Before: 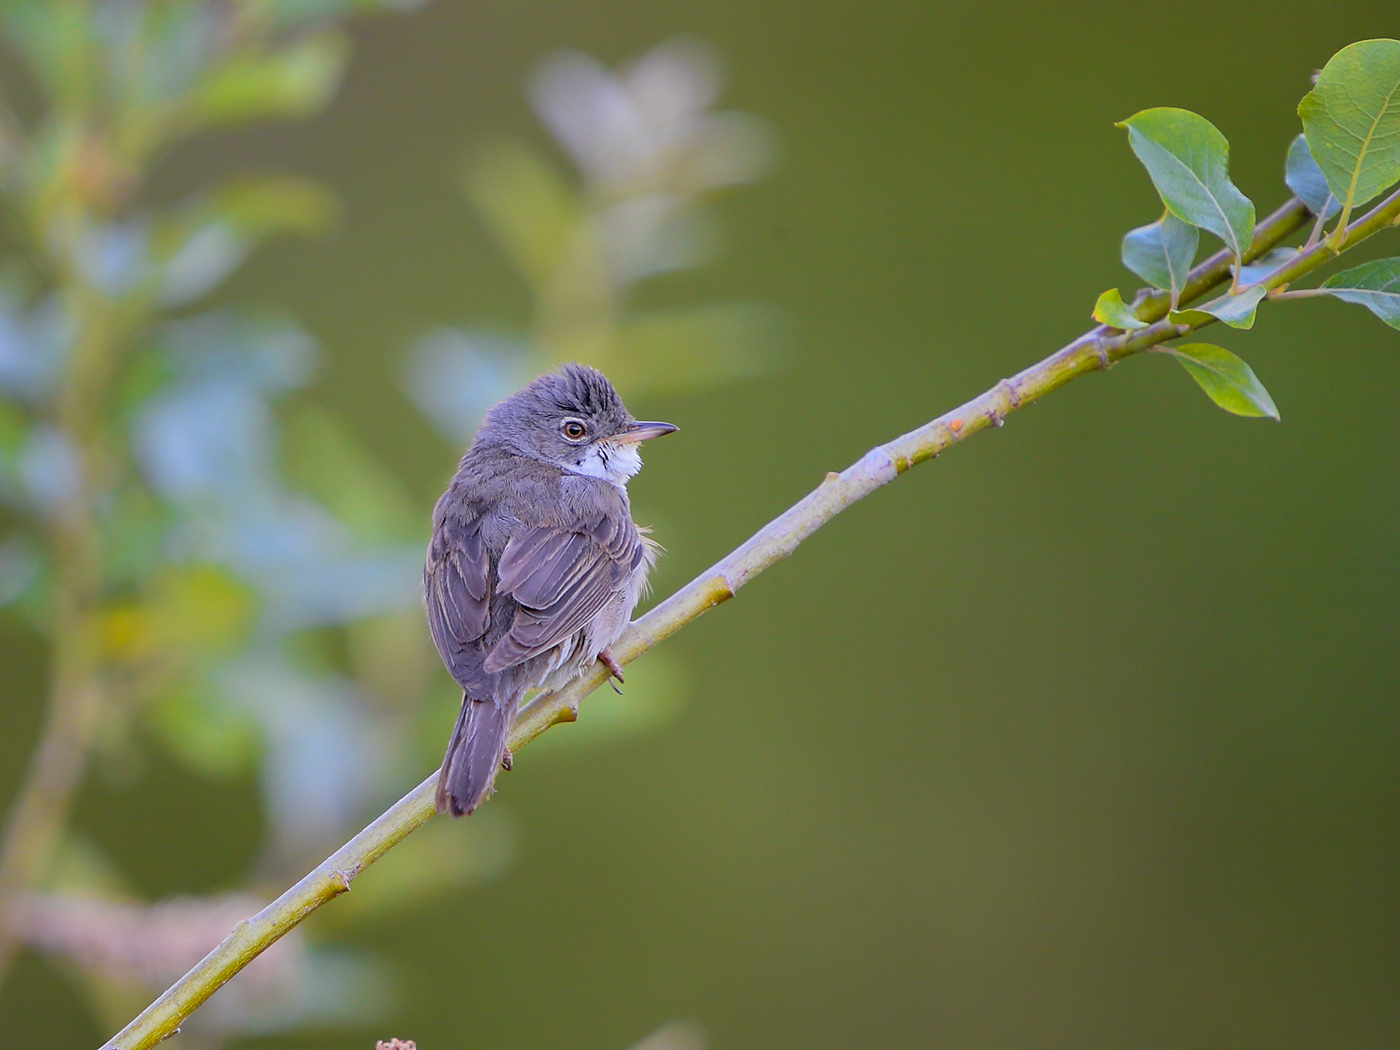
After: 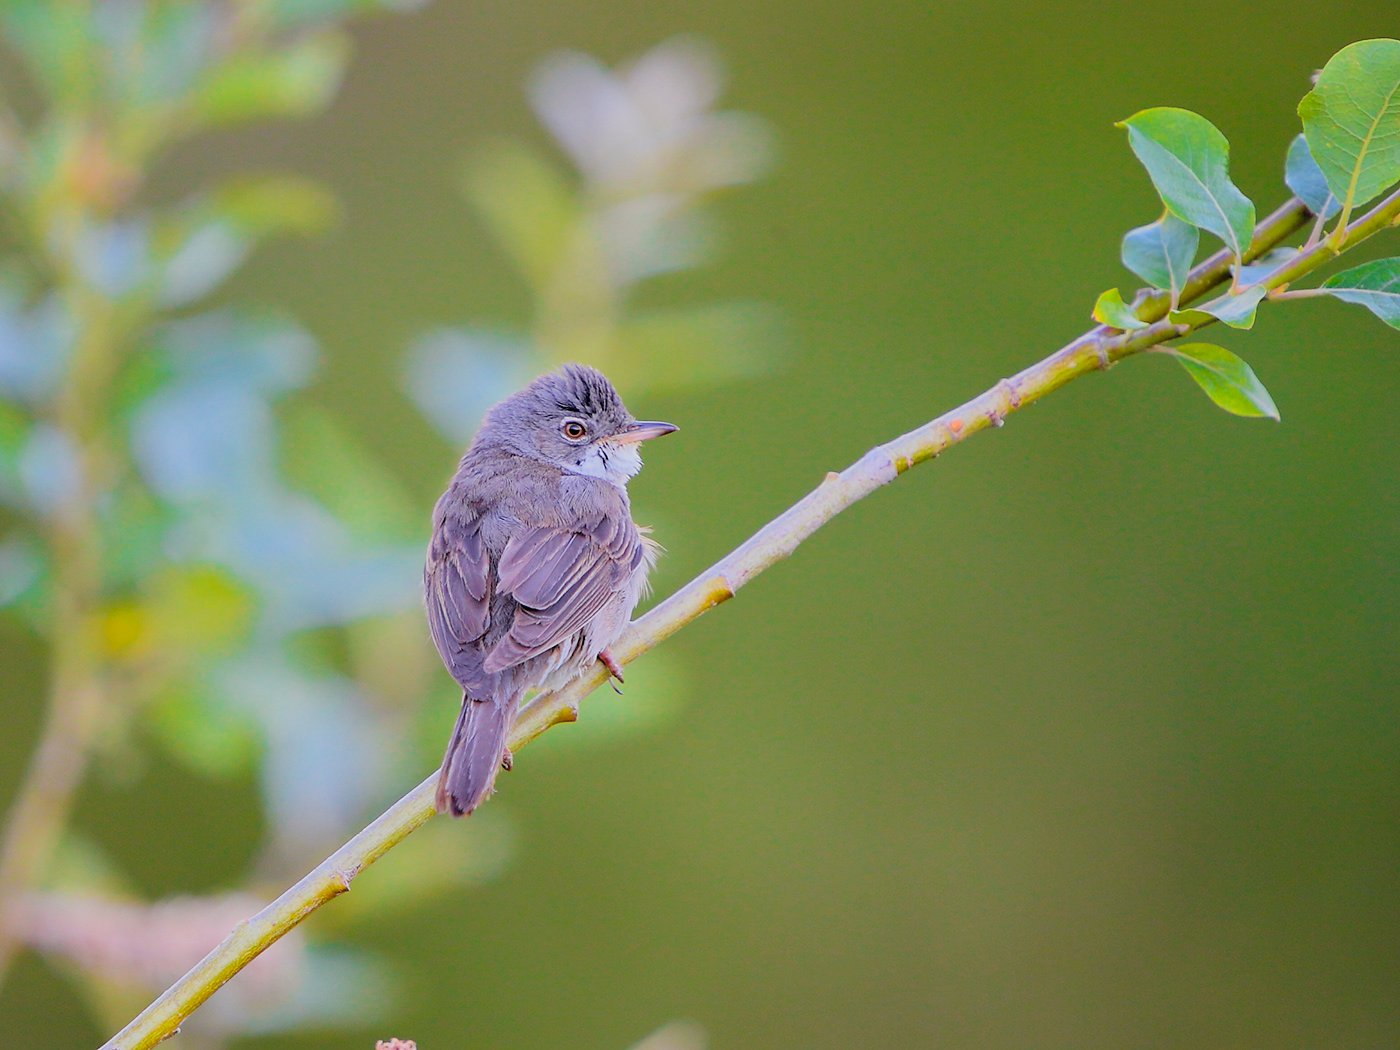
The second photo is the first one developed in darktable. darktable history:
exposure: black level correction -0.002, exposure 0.54 EV, compensate highlight preservation false
filmic rgb: black relative exposure -7.65 EV, white relative exposure 4.56 EV, threshold 5.95 EV, hardness 3.61, enable highlight reconstruction true
